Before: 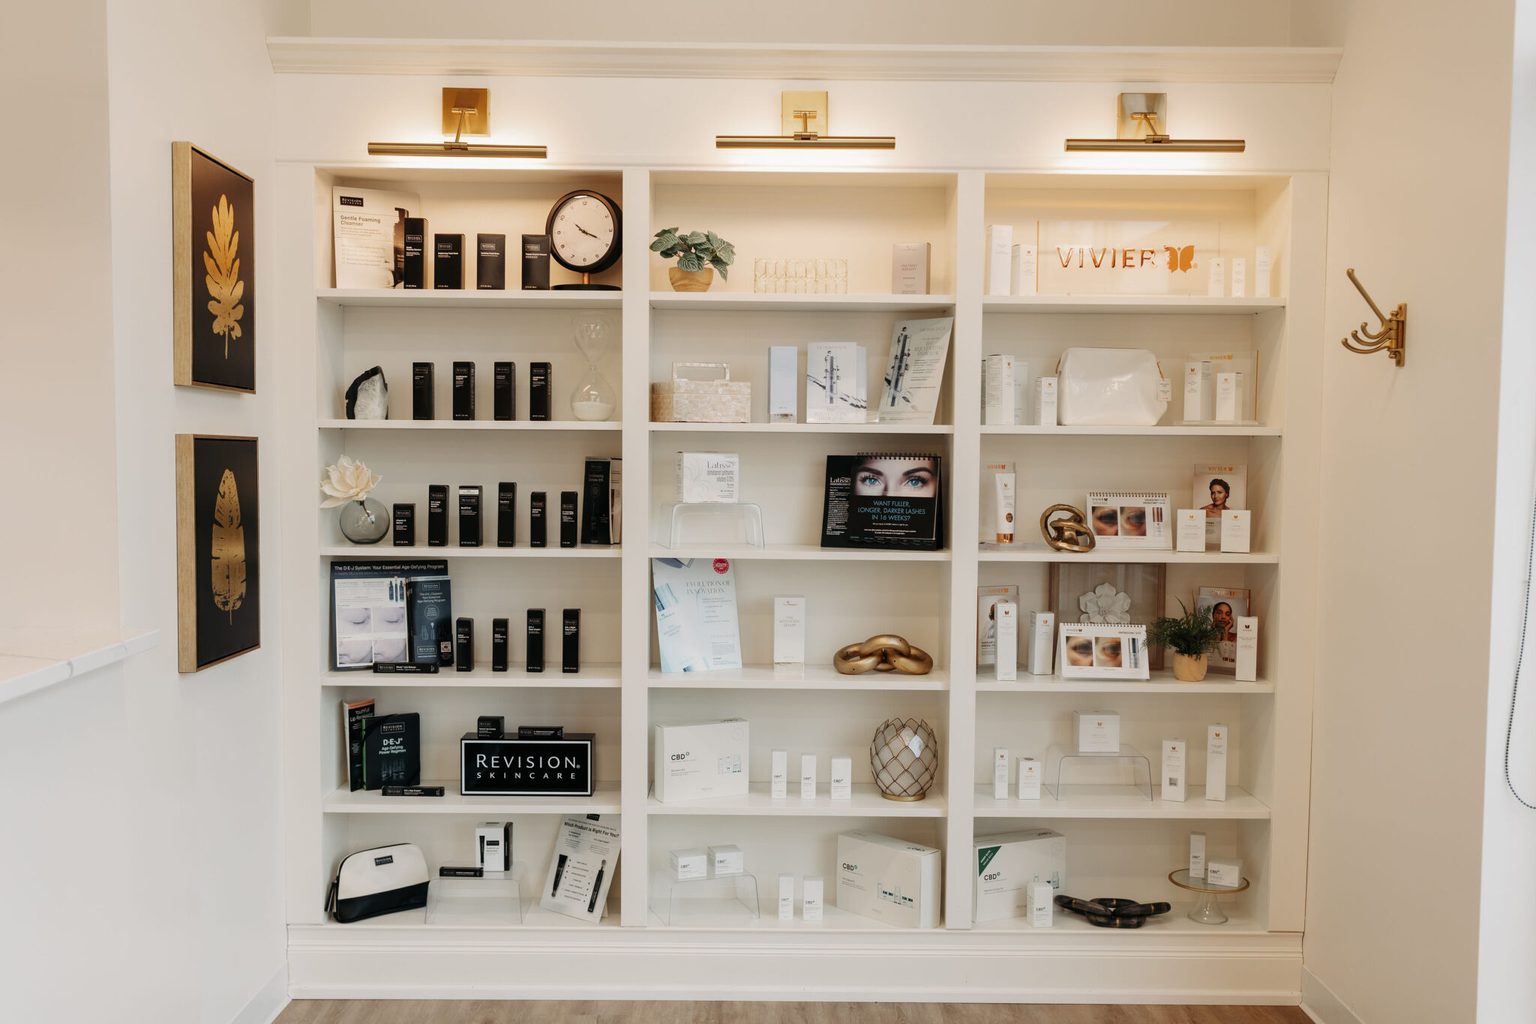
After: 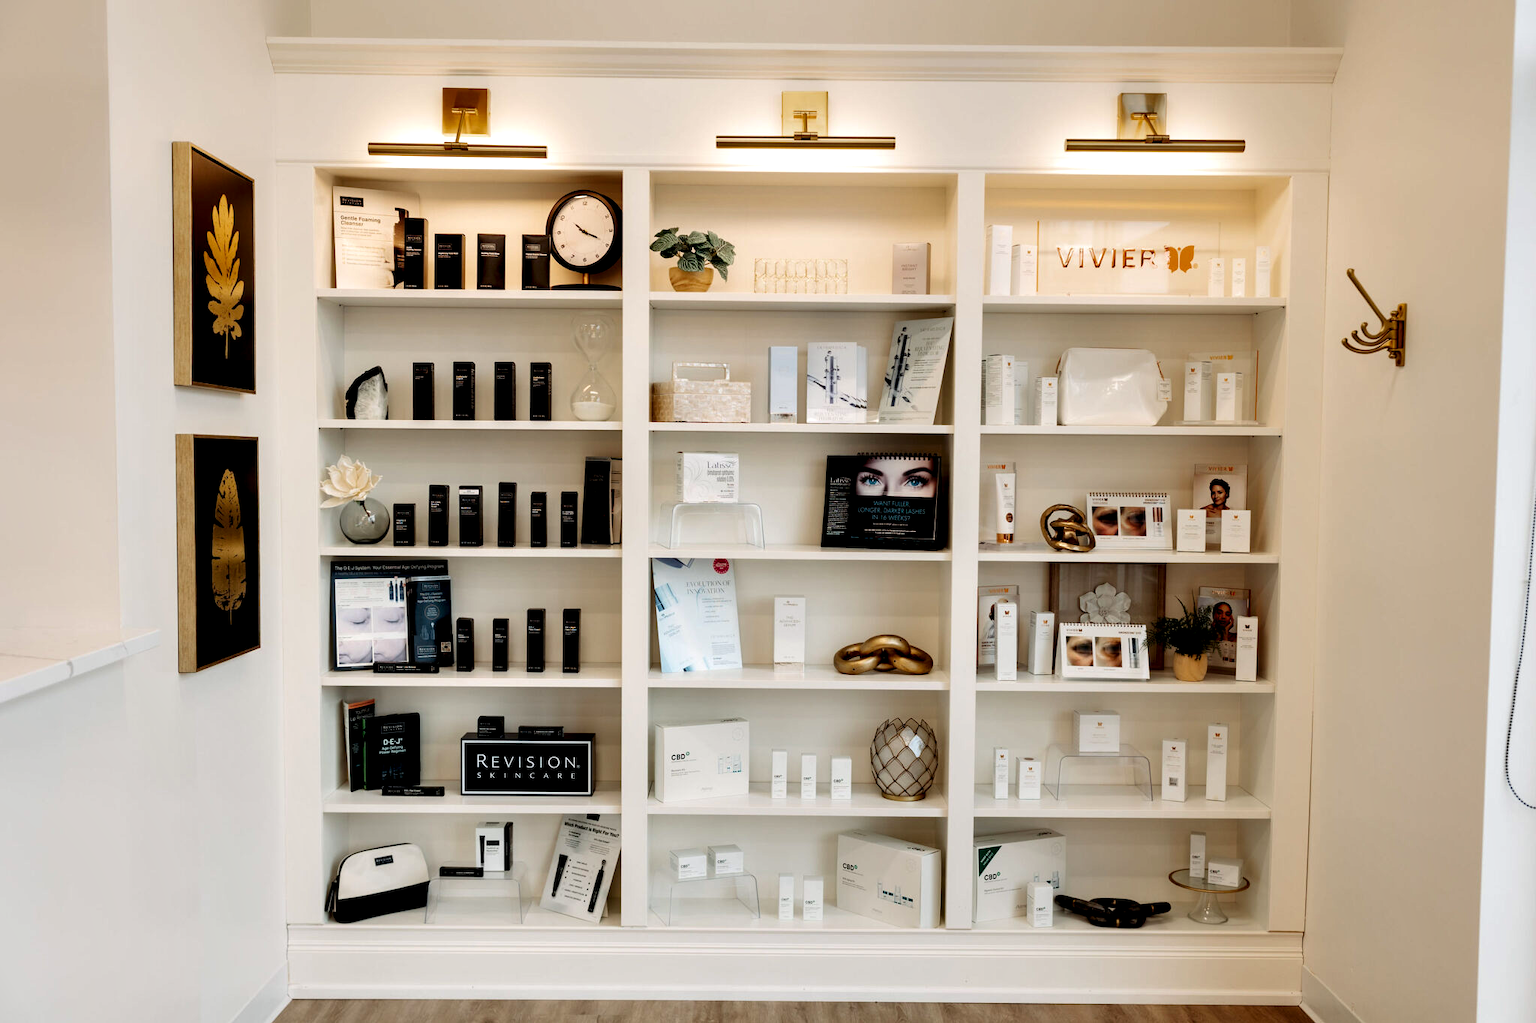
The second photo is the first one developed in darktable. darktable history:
color balance rgb: perceptual saturation grading › global saturation 0.565%, global vibrance 20%
contrast equalizer: octaves 7, y [[0.6 ×6], [0.55 ×6], [0 ×6], [0 ×6], [0 ×6]]
vignetting: fall-off start 115.69%, fall-off radius 58.47%, brightness -0.867, unbound false
